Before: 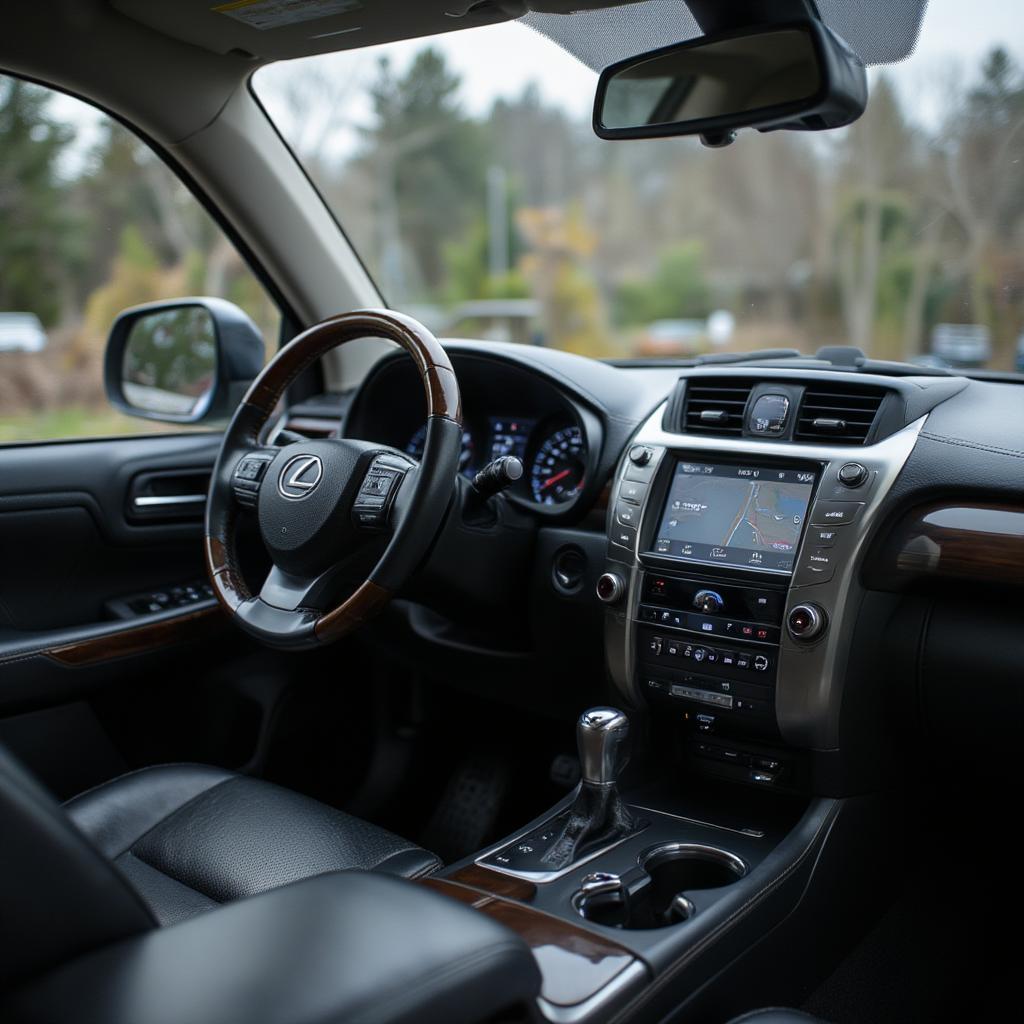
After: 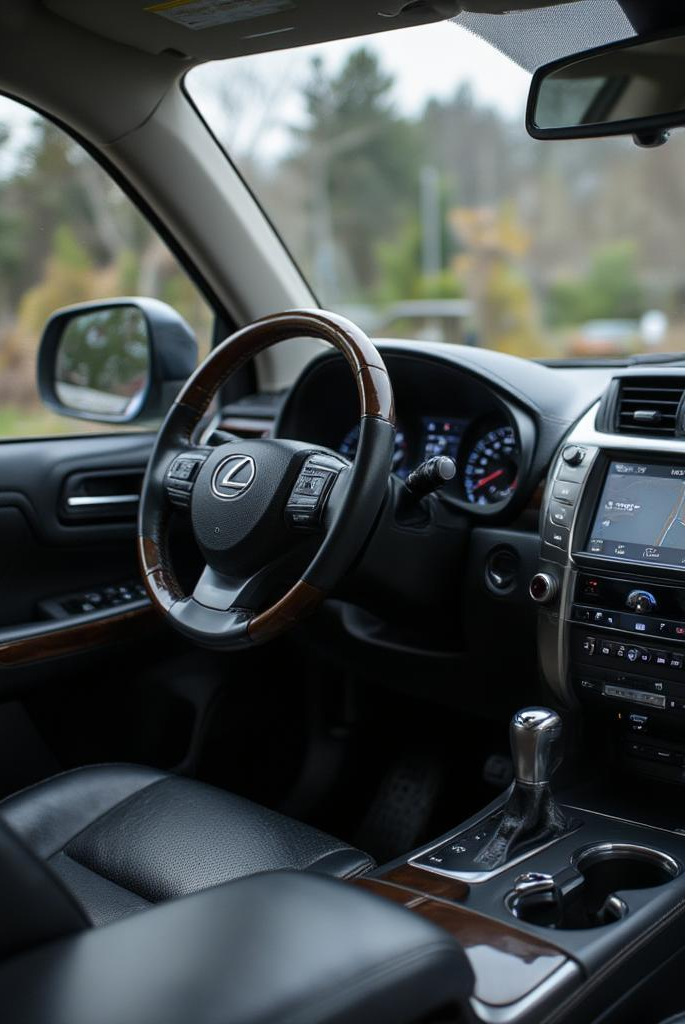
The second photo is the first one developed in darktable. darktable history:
crop and rotate: left 6.547%, right 26.549%
